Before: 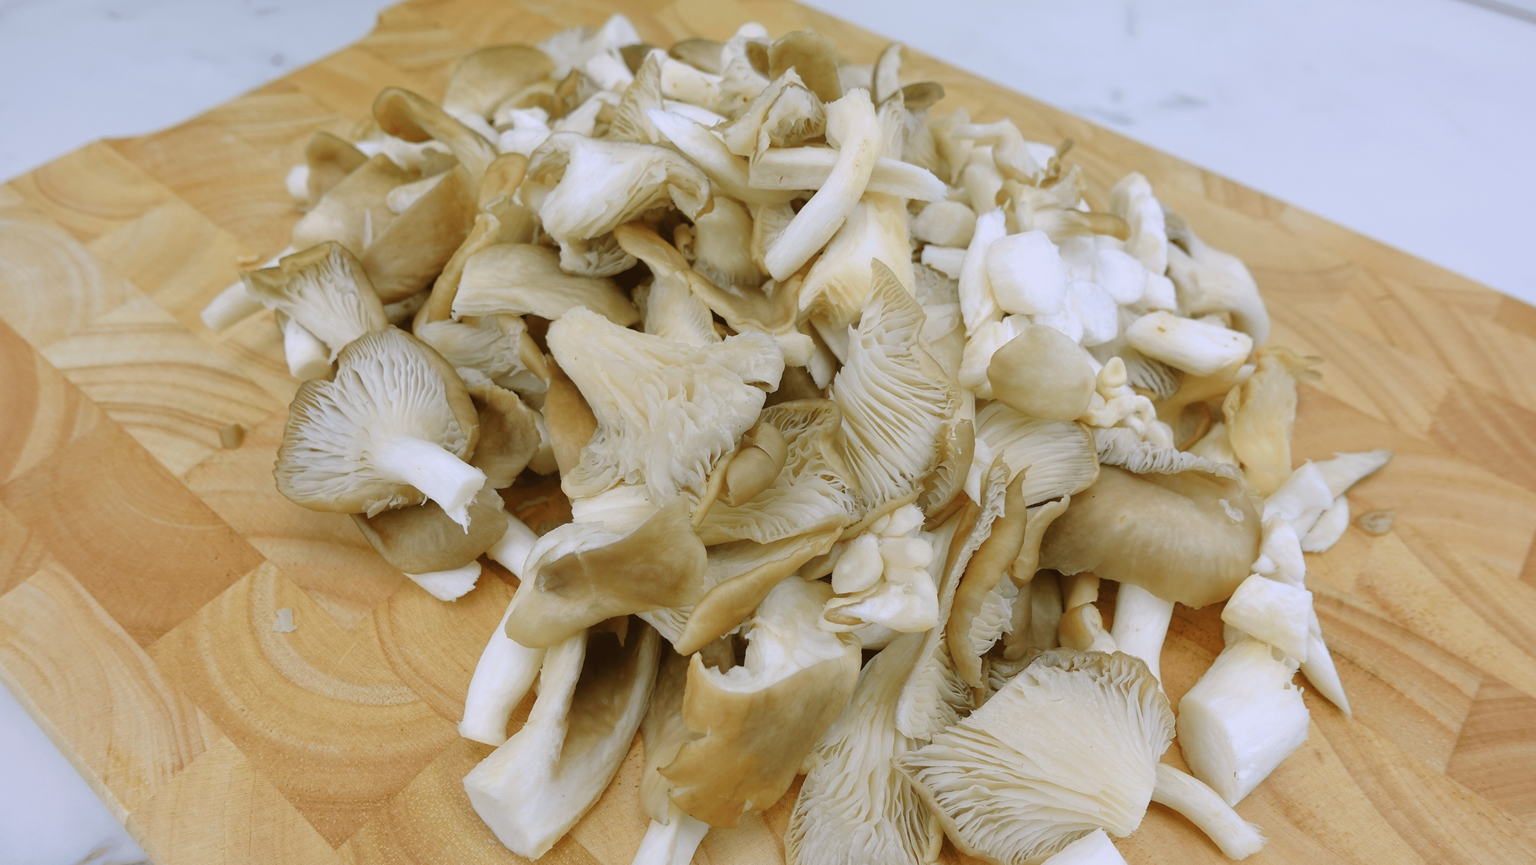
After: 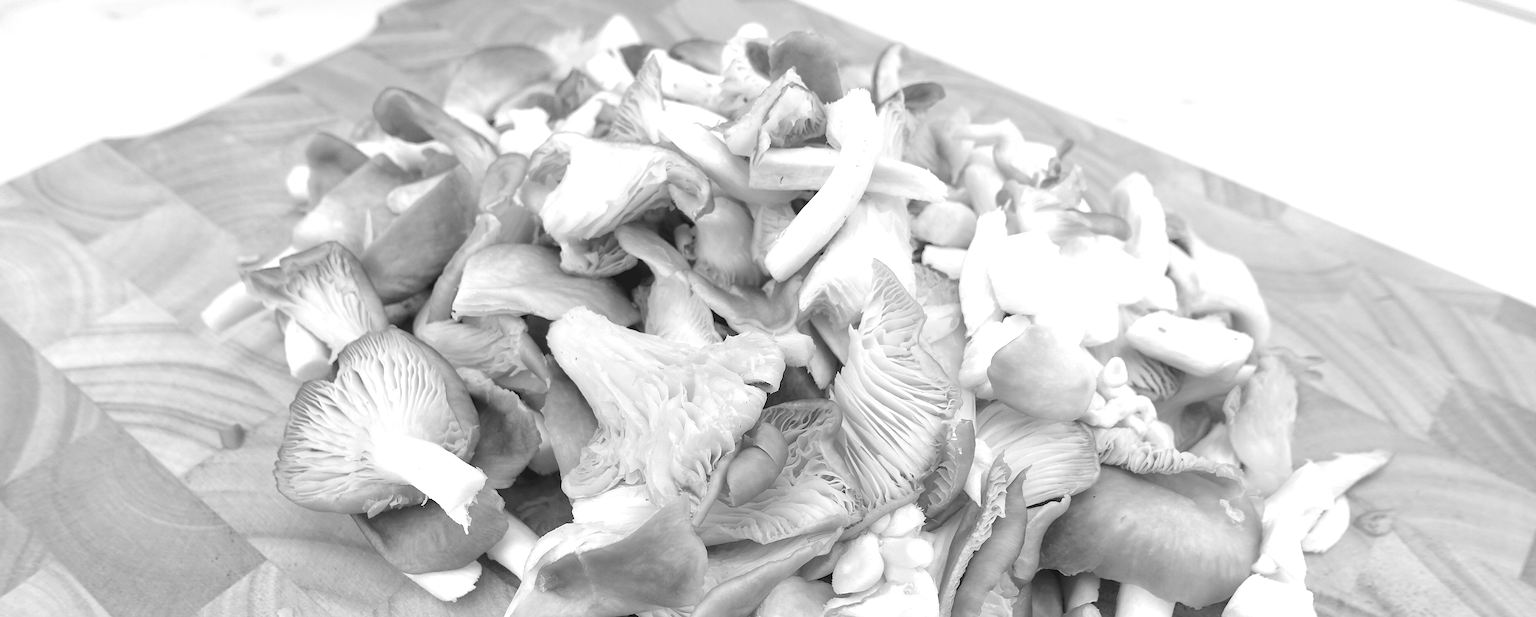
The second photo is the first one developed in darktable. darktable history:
local contrast: highlights 61%, shadows 106%, detail 107%, midtone range 0.529
sharpen: on, module defaults
tone equalizer: on, module defaults
crop: bottom 28.576%
color calibration: output gray [0.267, 0.423, 0.267, 0], illuminant same as pipeline (D50), adaptation none (bypass)
exposure: exposure 0.935 EV, compensate highlight preservation false
